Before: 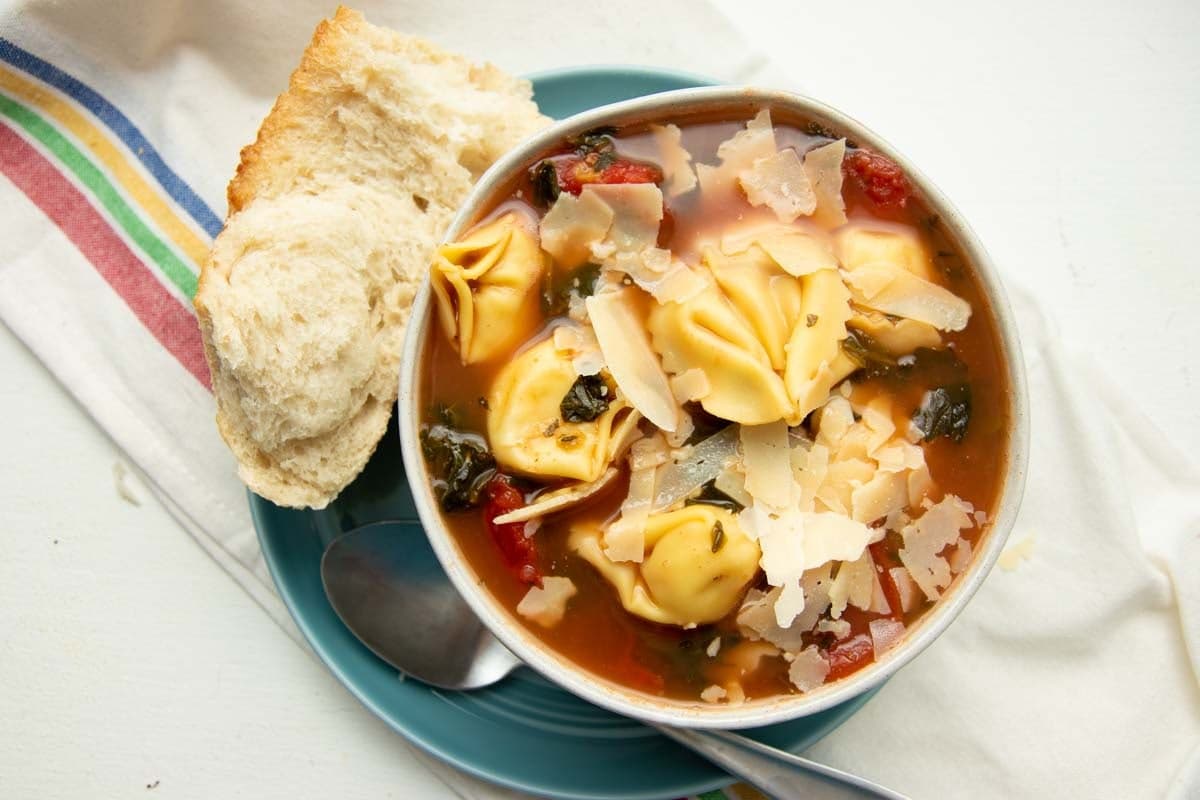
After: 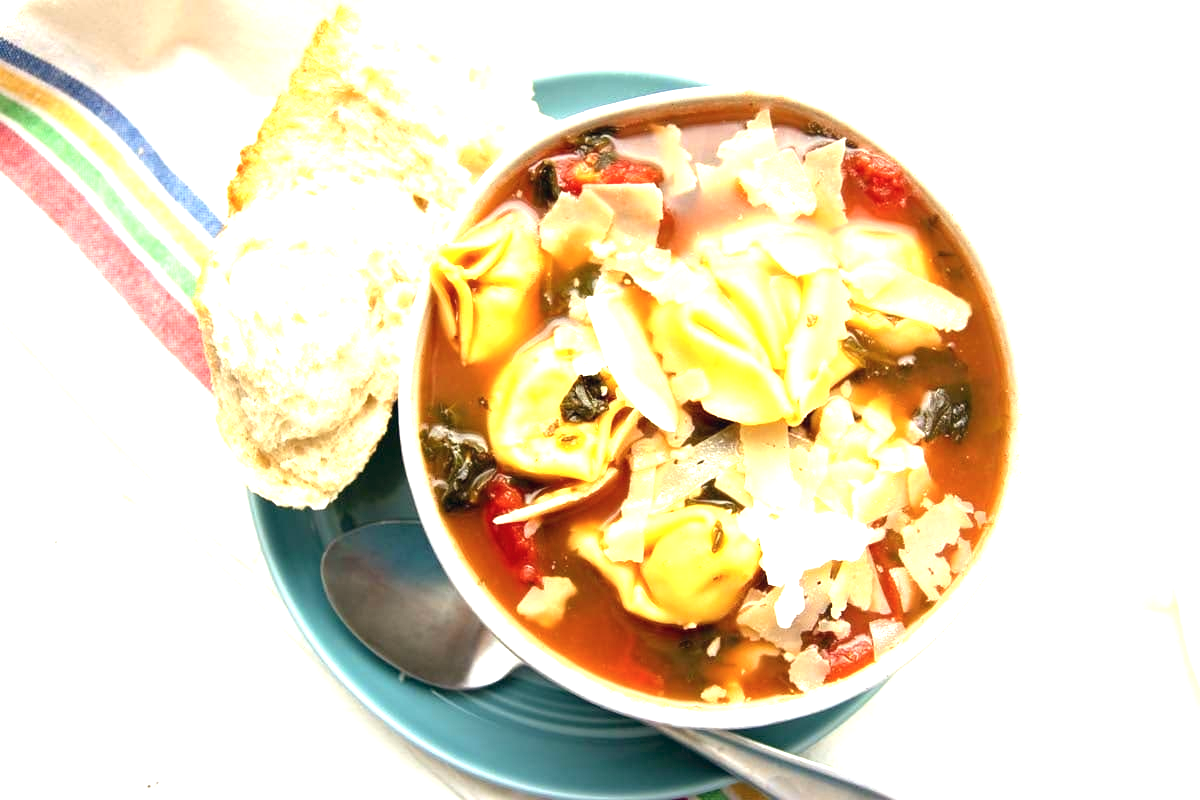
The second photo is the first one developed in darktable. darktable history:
color balance: lift [1, 0.998, 1.001, 1.002], gamma [1, 1.02, 1, 0.98], gain [1, 1.02, 1.003, 0.98]
color balance rgb: on, module defaults
exposure: black level correction 0, exposure 1.388 EV, compensate exposure bias true, compensate highlight preservation false
